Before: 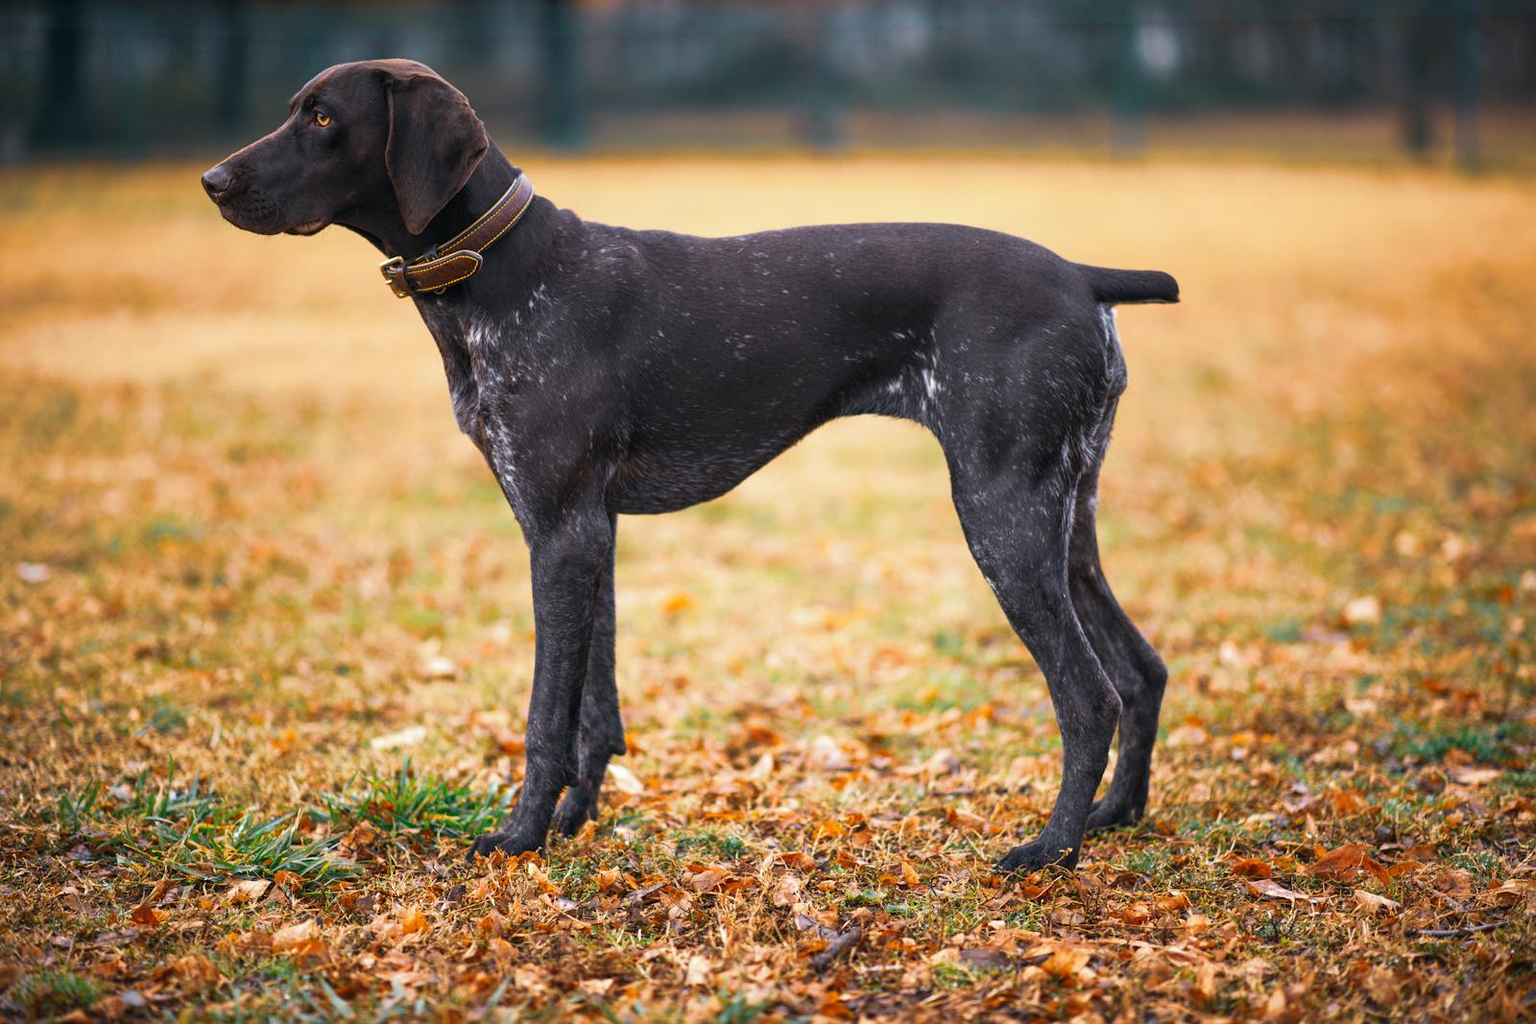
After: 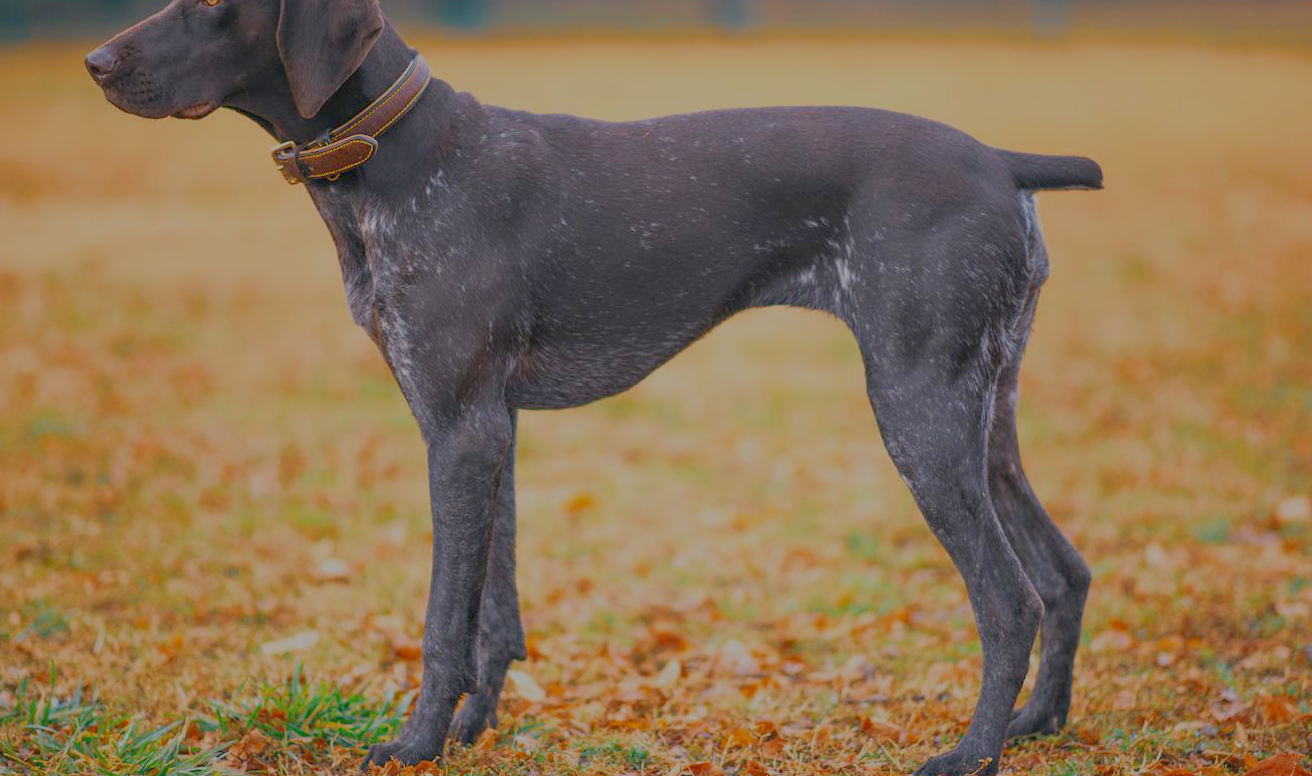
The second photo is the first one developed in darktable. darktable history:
crop: left 7.856%, top 11.836%, right 10.12%, bottom 15.387%
filmic rgb: black relative exposure -16 EV, white relative exposure 8 EV, threshold 3 EV, hardness 4.17, latitude 50%, contrast 0.5, color science v5 (2021), contrast in shadows safe, contrast in highlights safe, enable highlight reconstruction true
